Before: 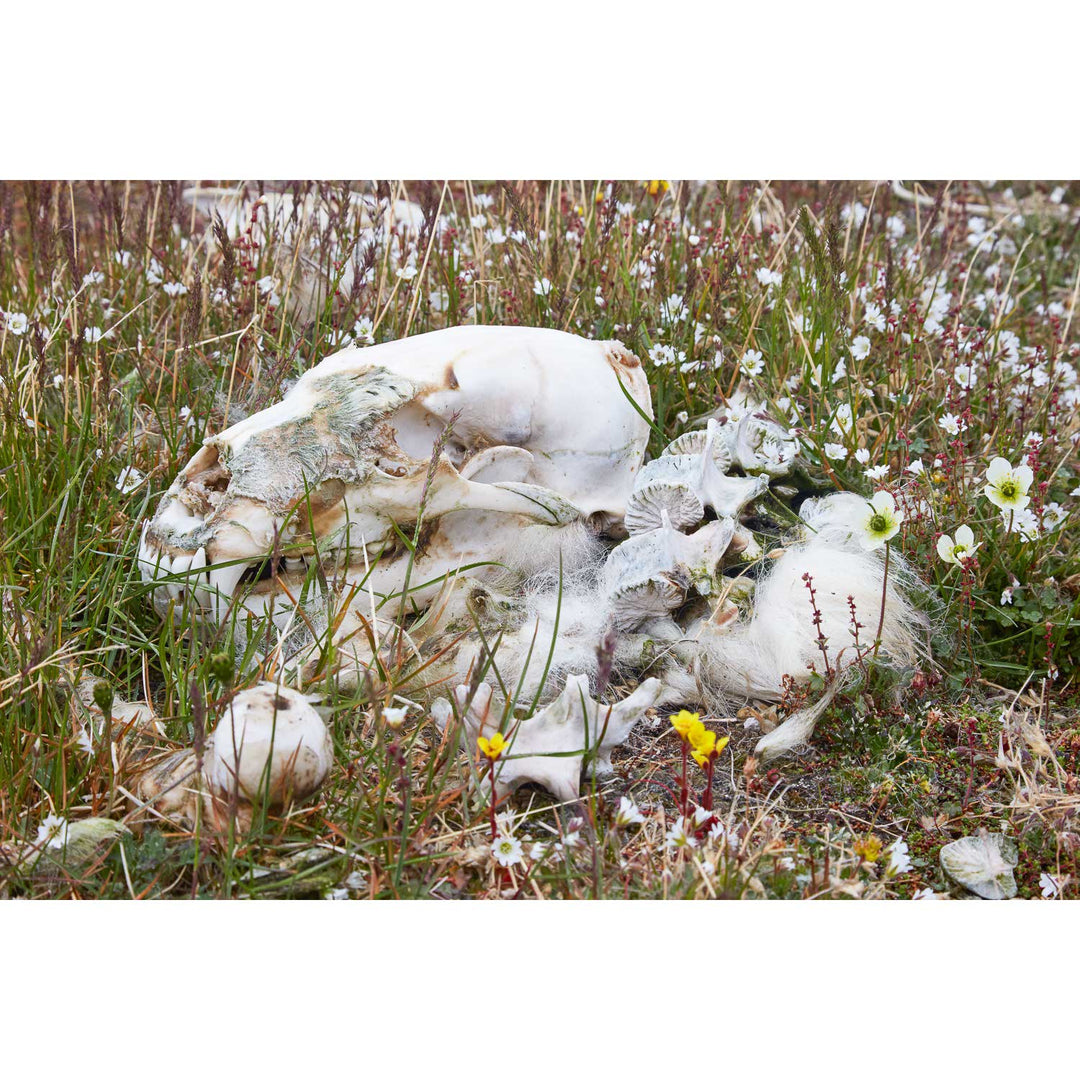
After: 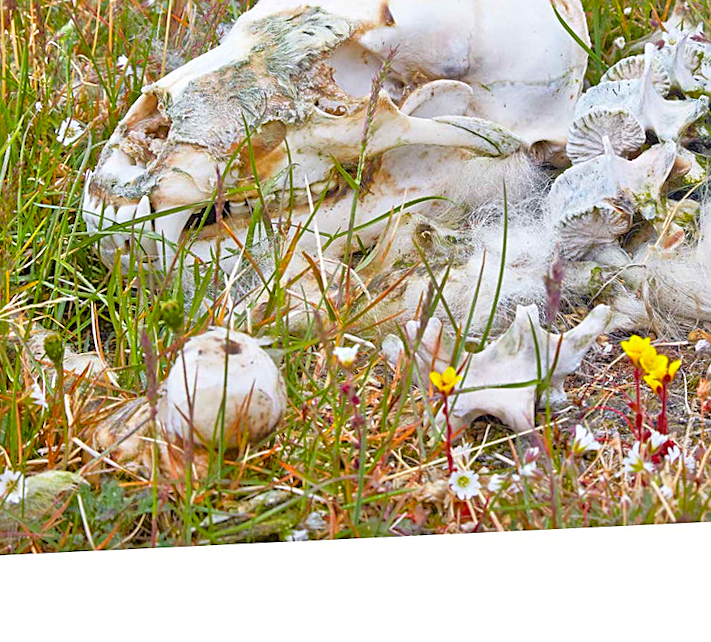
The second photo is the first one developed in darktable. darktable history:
tone equalizer: -7 EV 0.15 EV, -6 EV 0.6 EV, -5 EV 1.15 EV, -4 EV 1.33 EV, -3 EV 1.15 EV, -2 EV 0.6 EV, -1 EV 0.15 EV, mask exposure compensation -0.5 EV
crop and rotate: angle -0.82°, left 3.85%, top 31.828%, right 27.992%
sharpen: on, module defaults
color balance rgb: perceptual saturation grading › global saturation 25%, global vibrance 20%
rotate and perspective: rotation -3.52°, crop left 0.036, crop right 0.964, crop top 0.081, crop bottom 0.919
